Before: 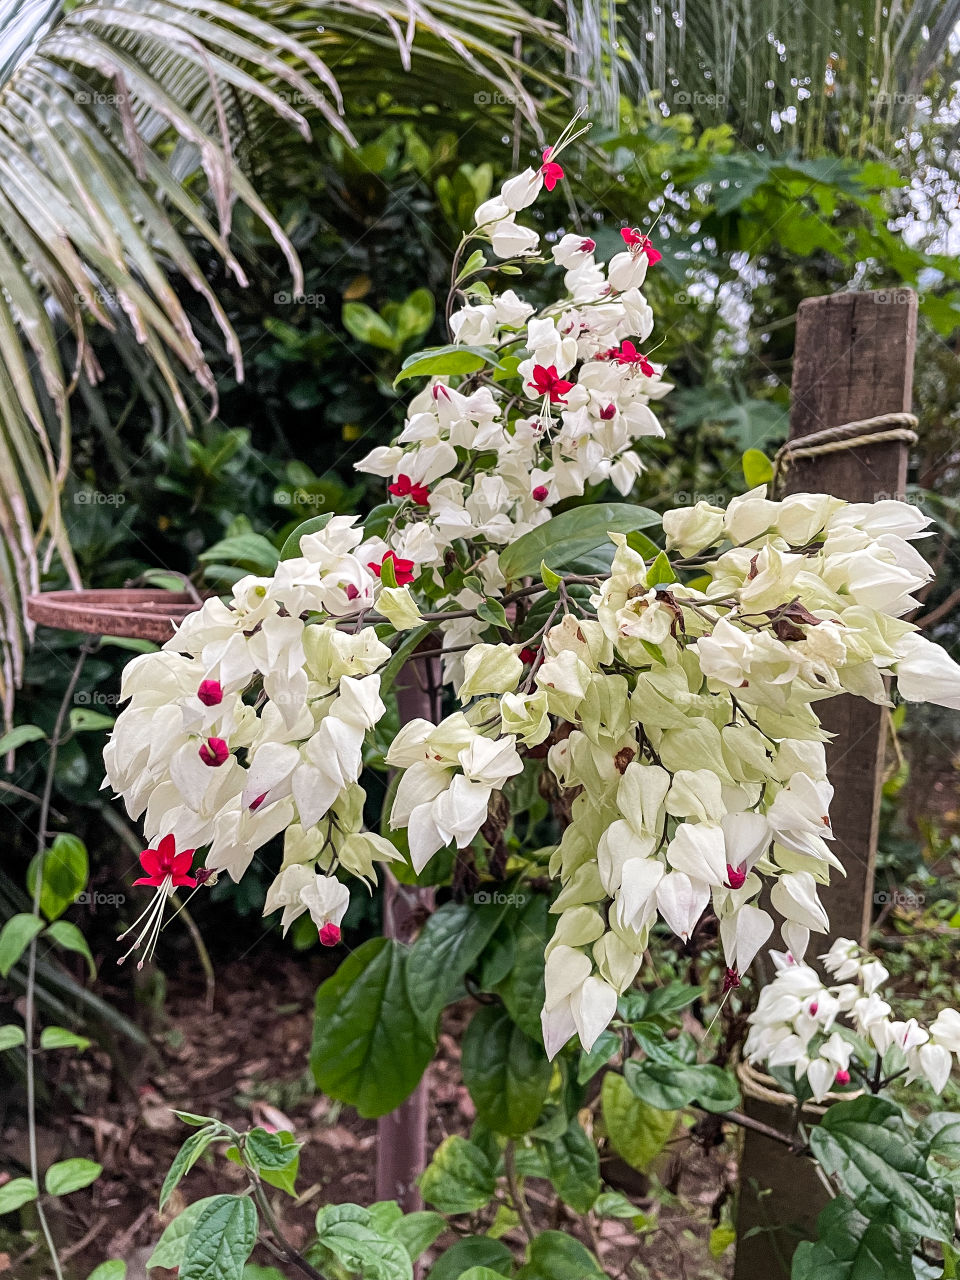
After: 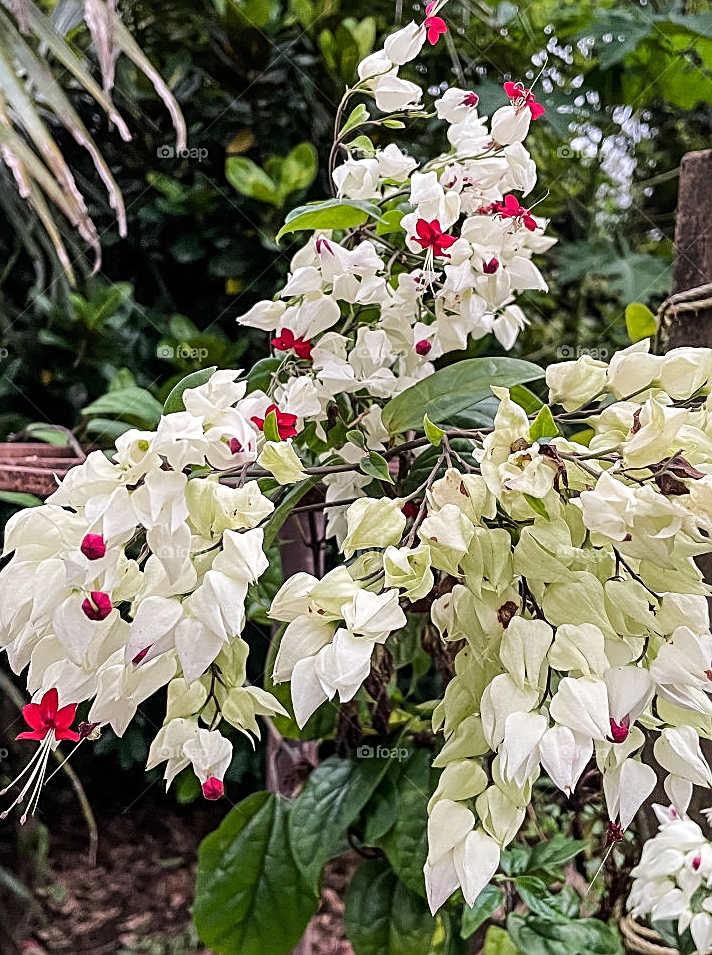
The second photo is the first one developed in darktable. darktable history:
sharpen: amount 0.567
tone curve: curves: ch0 [(0, 0) (0.08, 0.056) (0.4, 0.4) (0.6, 0.612) (0.92, 0.924) (1, 1)], color space Lab, linked channels, preserve colors none
crop and rotate: left 12.227%, top 11.408%, right 13.533%, bottom 13.92%
